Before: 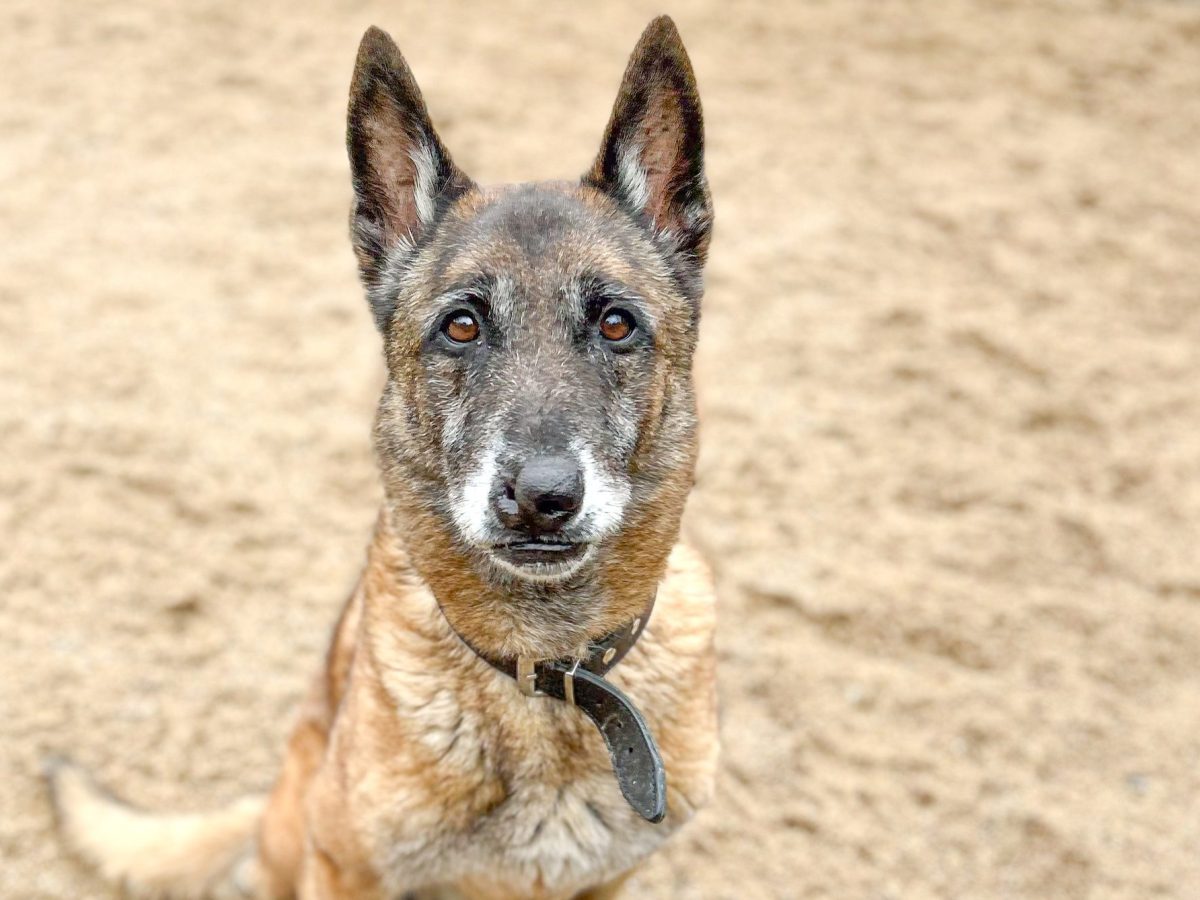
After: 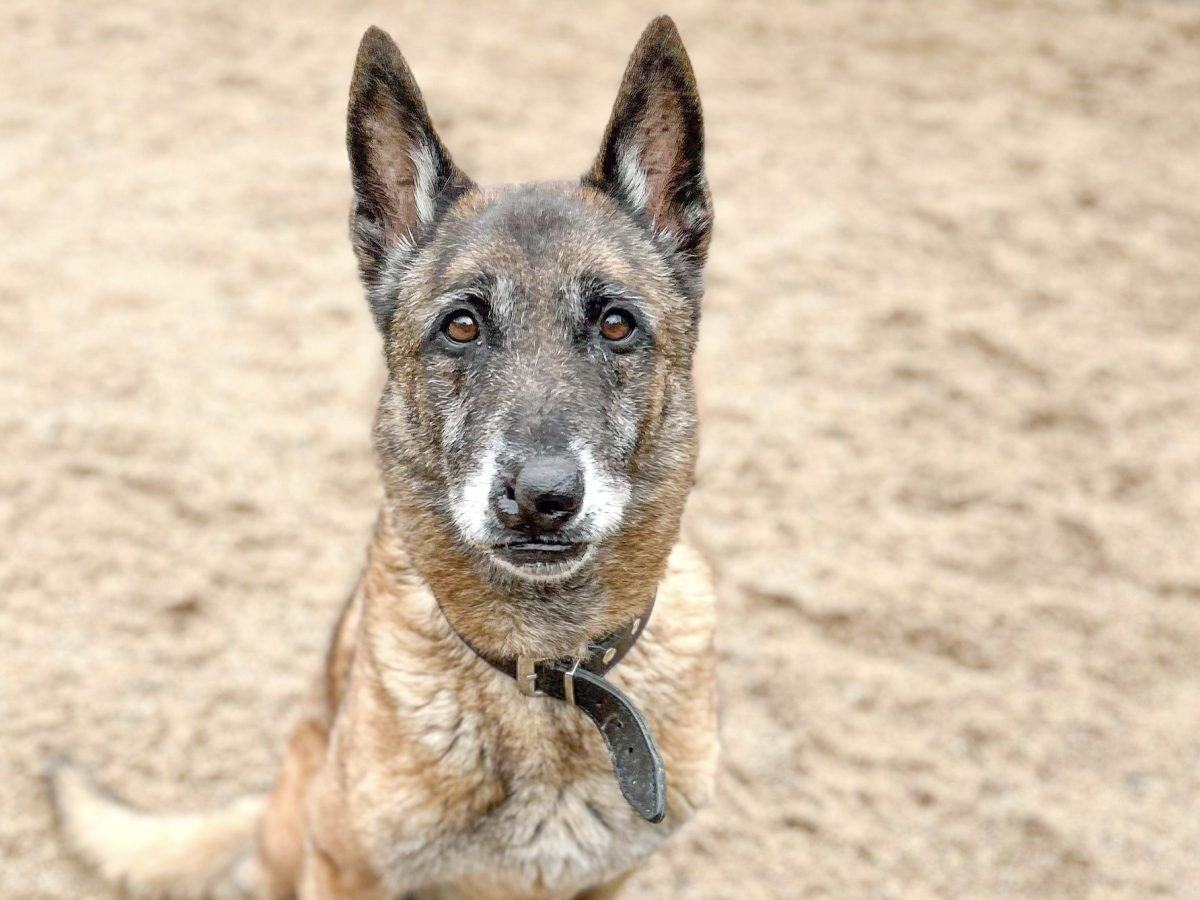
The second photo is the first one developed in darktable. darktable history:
color correction: highlights b* -0.049, saturation 0.773
